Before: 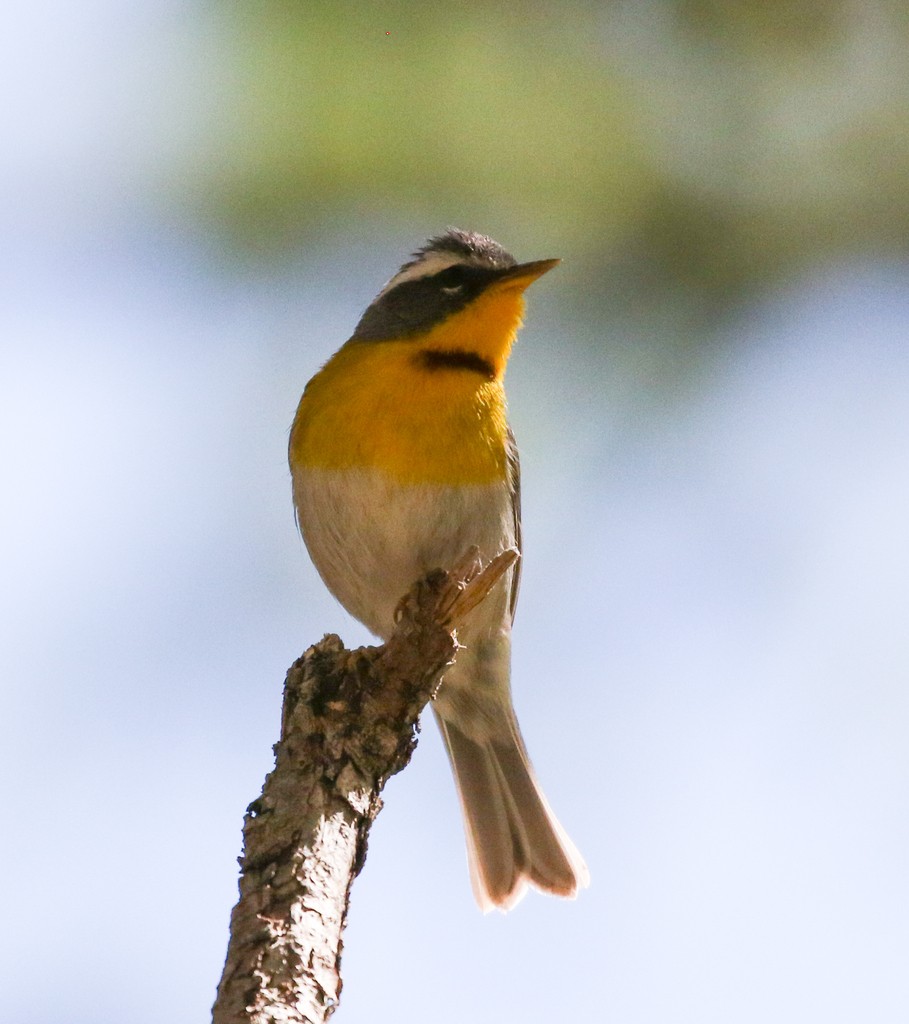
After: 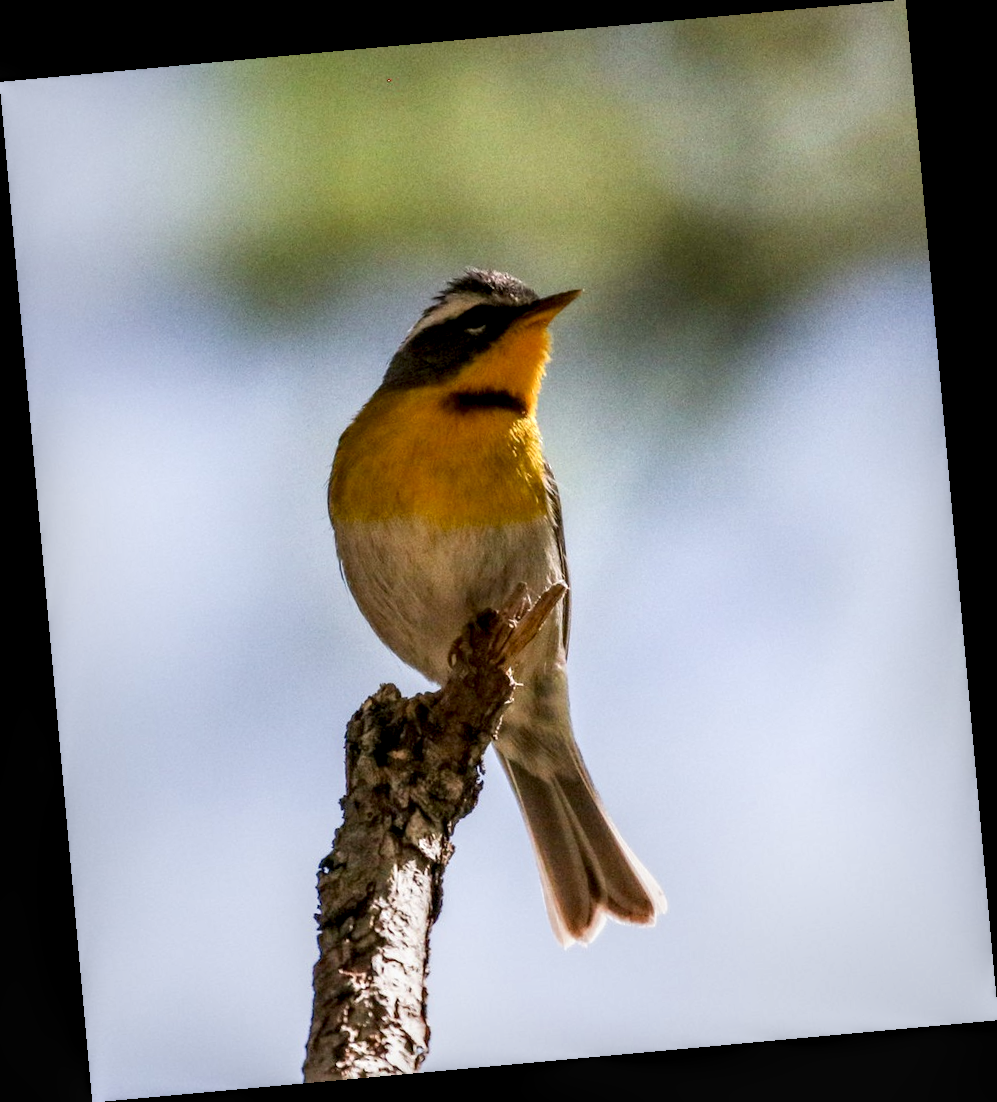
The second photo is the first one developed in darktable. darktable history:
rotate and perspective: rotation -5.2°, automatic cropping off
local contrast: highlights 20%, shadows 70%, detail 170%
bloom: size 3%, threshold 100%, strength 0%
